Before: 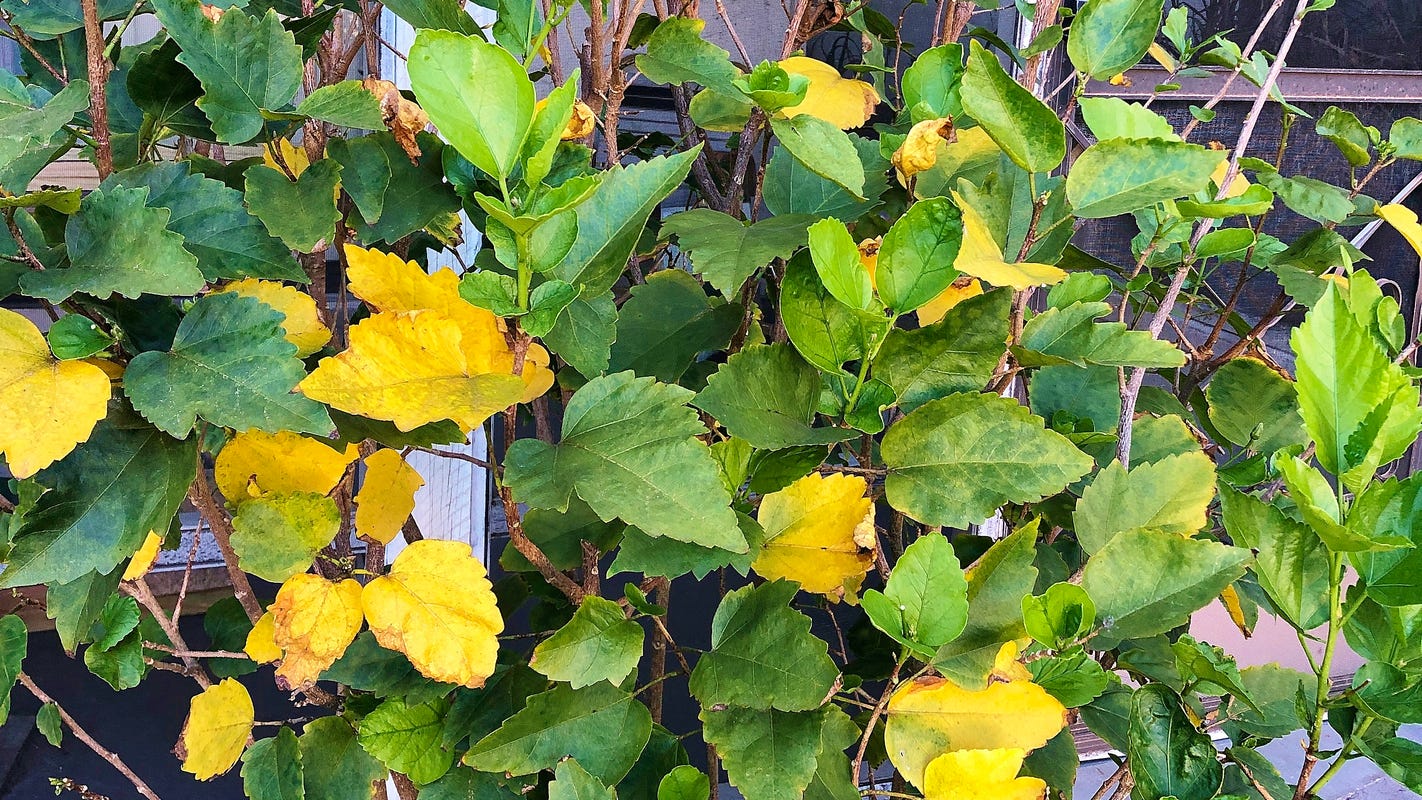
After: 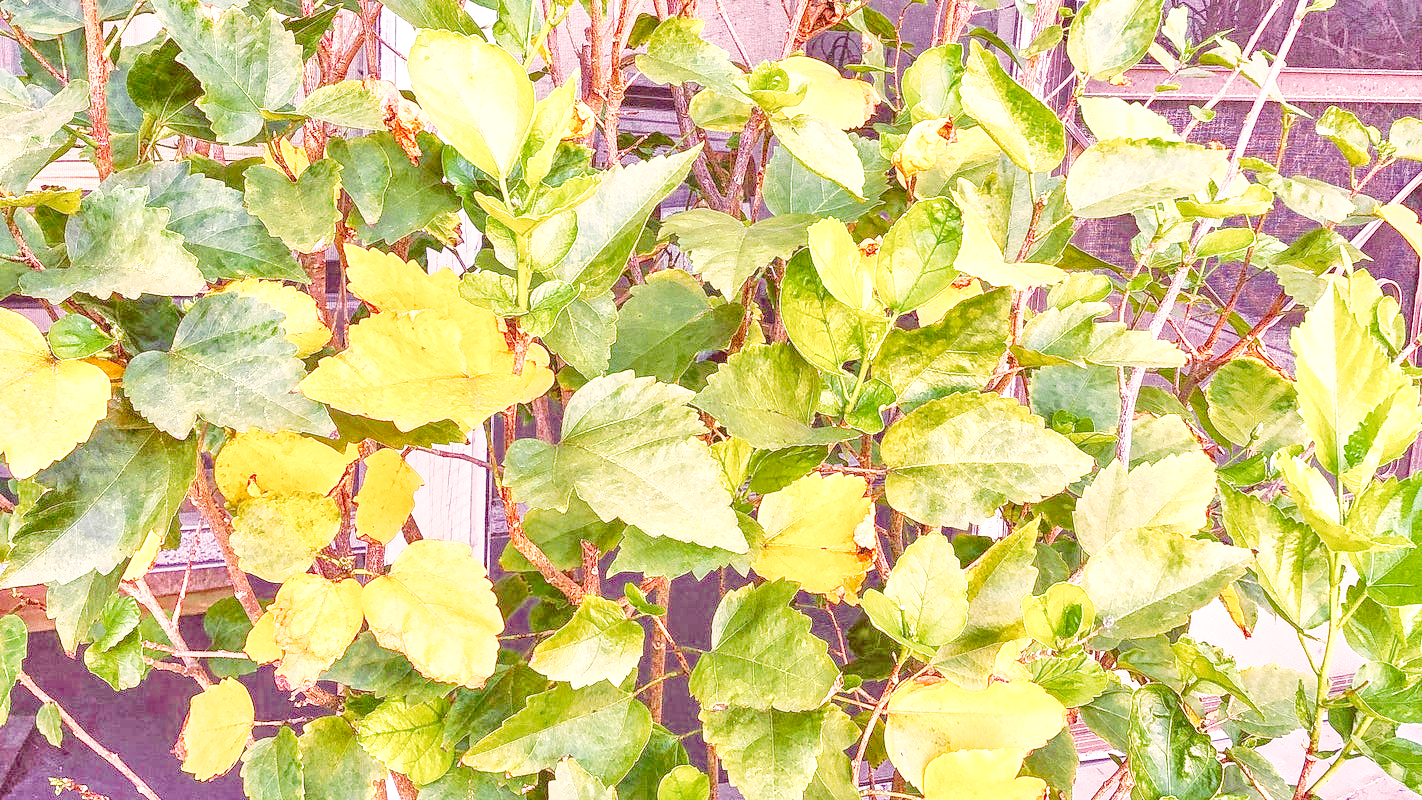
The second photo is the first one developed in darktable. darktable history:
white balance: red 1.004, blue 1.096
color correction: highlights a* 9.03, highlights b* 8.71, shadows a* 40, shadows b* 40, saturation 0.8
color balance: mode lift, gamma, gain (sRGB)
local contrast: highlights 74%, shadows 55%, detail 176%, midtone range 0.207
tone equalizer: -8 EV 2 EV, -7 EV 2 EV, -6 EV 2 EV, -5 EV 2 EV, -4 EV 2 EV, -3 EV 1.5 EV, -2 EV 1 EV, -1 EV 0.5 EV
tone curve: curves: ch0 [(0, 0) (0.003, 0.003) (0.011, 0.013) (0.025, 0.029) (0.044, 0.052) (0.069, 0.082) (0.1, 0.118) (0.136, 0.161) (0.177, 0.21) (0.224, 0.27) (0.277, 0.38) (0.335, 0.49) (0.399, 0.594) (0.468, 0.692) (0.543, 0.794) (0.623, 0.857) (0.709, 0.919) (0.801, 0.955) (0.898, 0.978) (1, 1)], preserve colors none
shadows and highlights: shadows 20.55, highlights -20.99, soften with gaussian
rgb curve: curves: ch0 [(0, 0) (0.072, 0.166) (0.217, 0.293) (0.414, 0.42) (1, 1)], compensate middle gray true, preserve colors basic power
